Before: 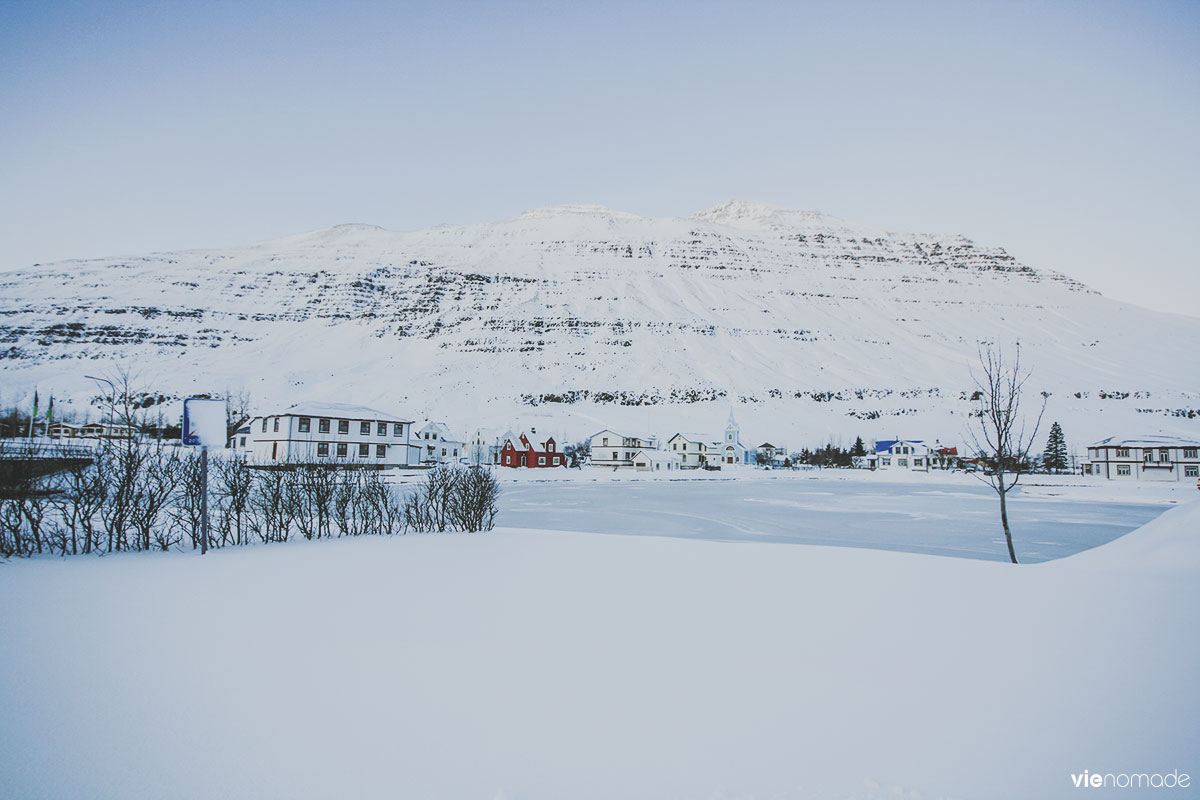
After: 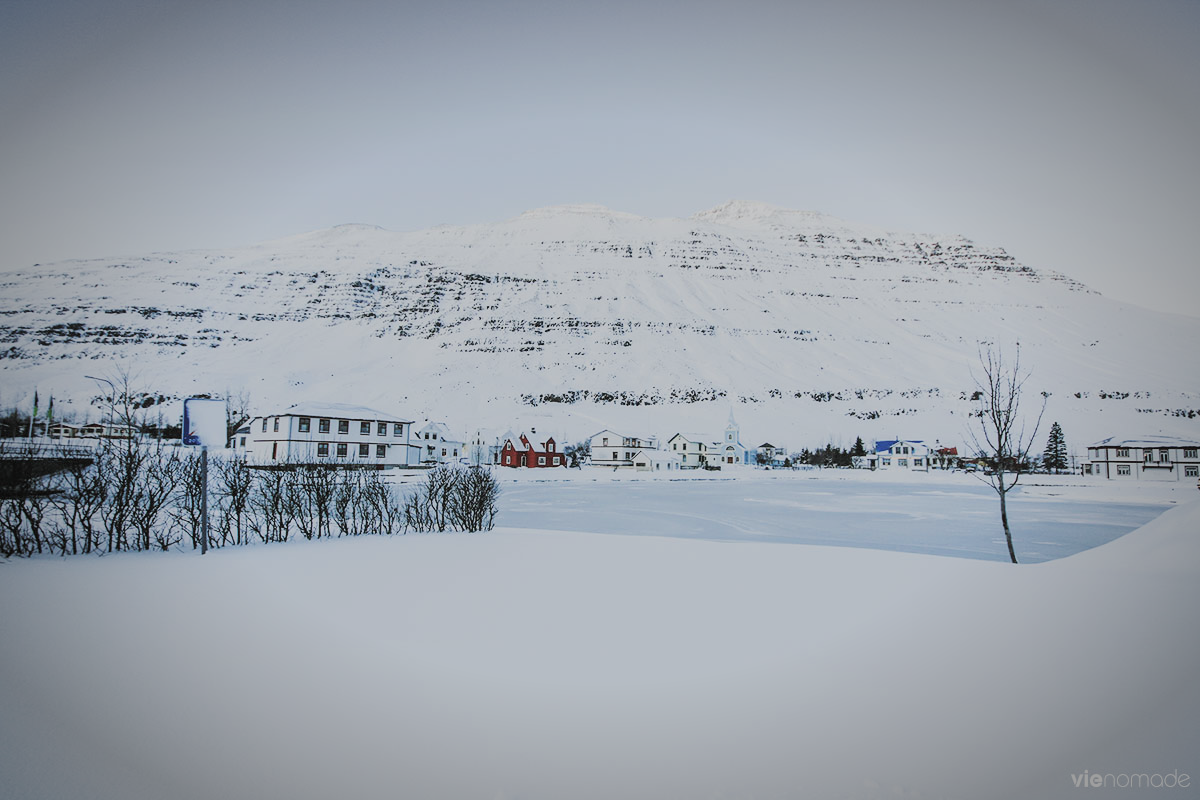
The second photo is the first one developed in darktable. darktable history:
filmic rgb: middle gray luminance 29.07%, black relative exposure -10.29 EV, white relative exposure 5.5 EV, target black luminance 0%, hardness 3.96, latitude 2.1%, contrast 1.121, highlights saturation mix 6.46%, shadows ↔ highlights balance 15.52%
vignetting: fall-off start 70.4%, width/height ratio 1.335
